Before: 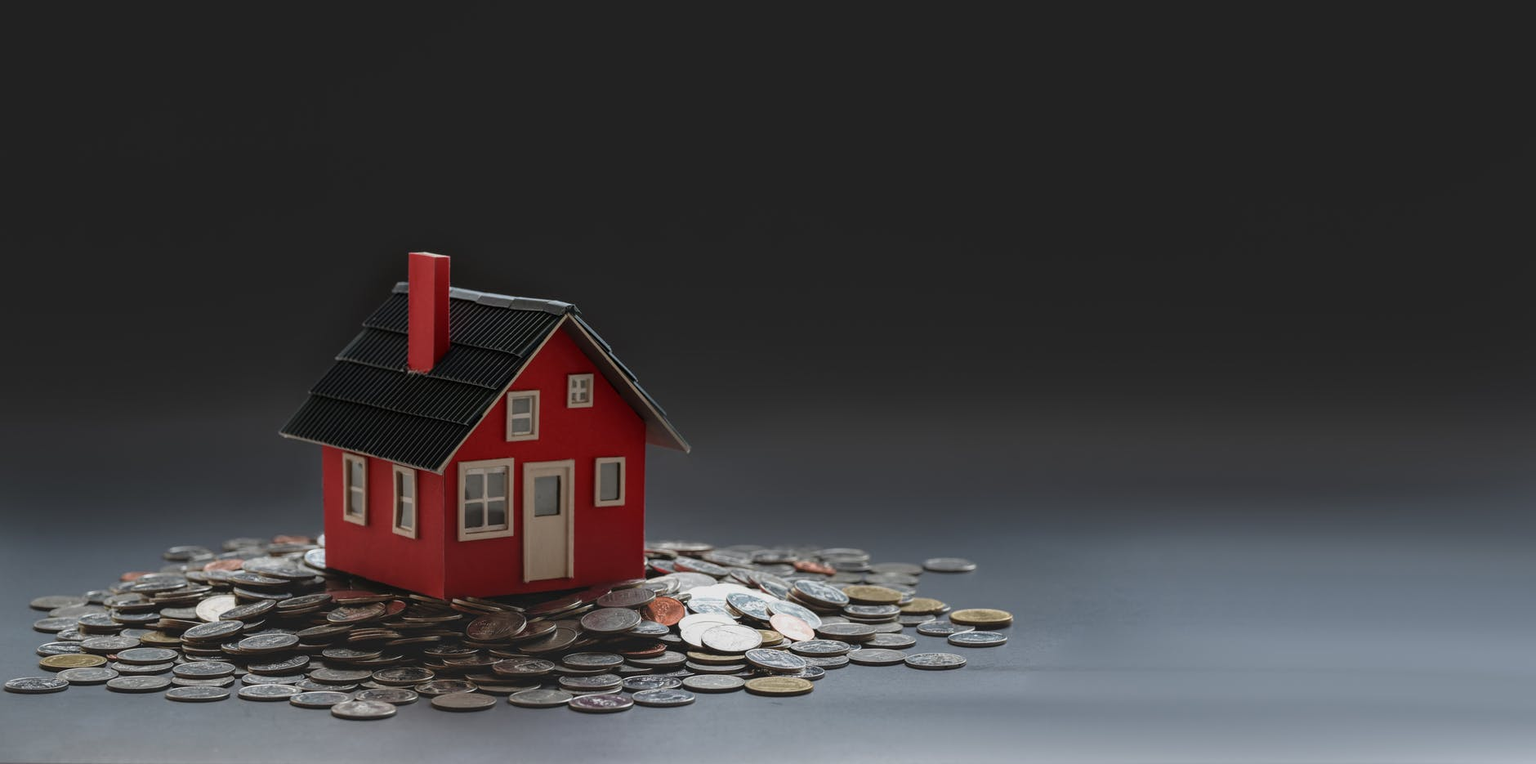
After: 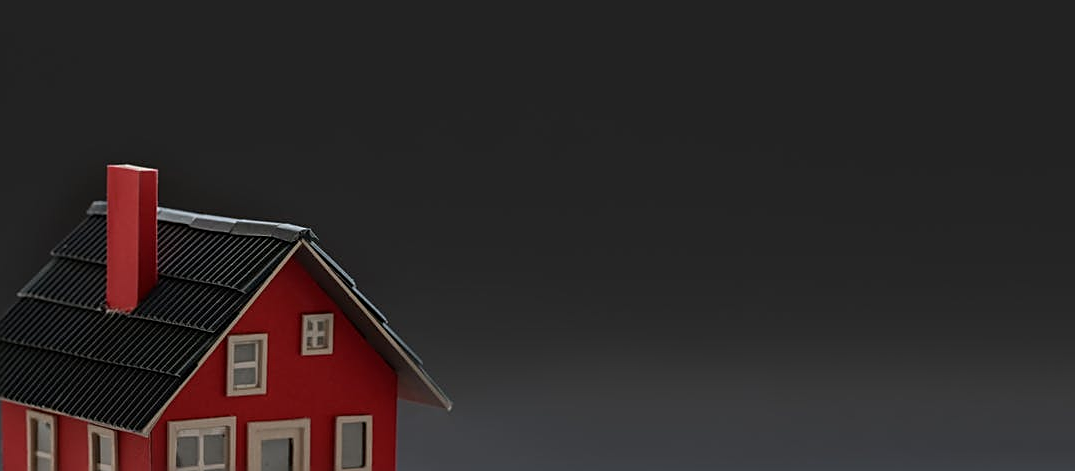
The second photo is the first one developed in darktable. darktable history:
crop: left 20.932%, top 15.471%, right 21.848%, bottom 34.081%
sharpen: on, module defaults
